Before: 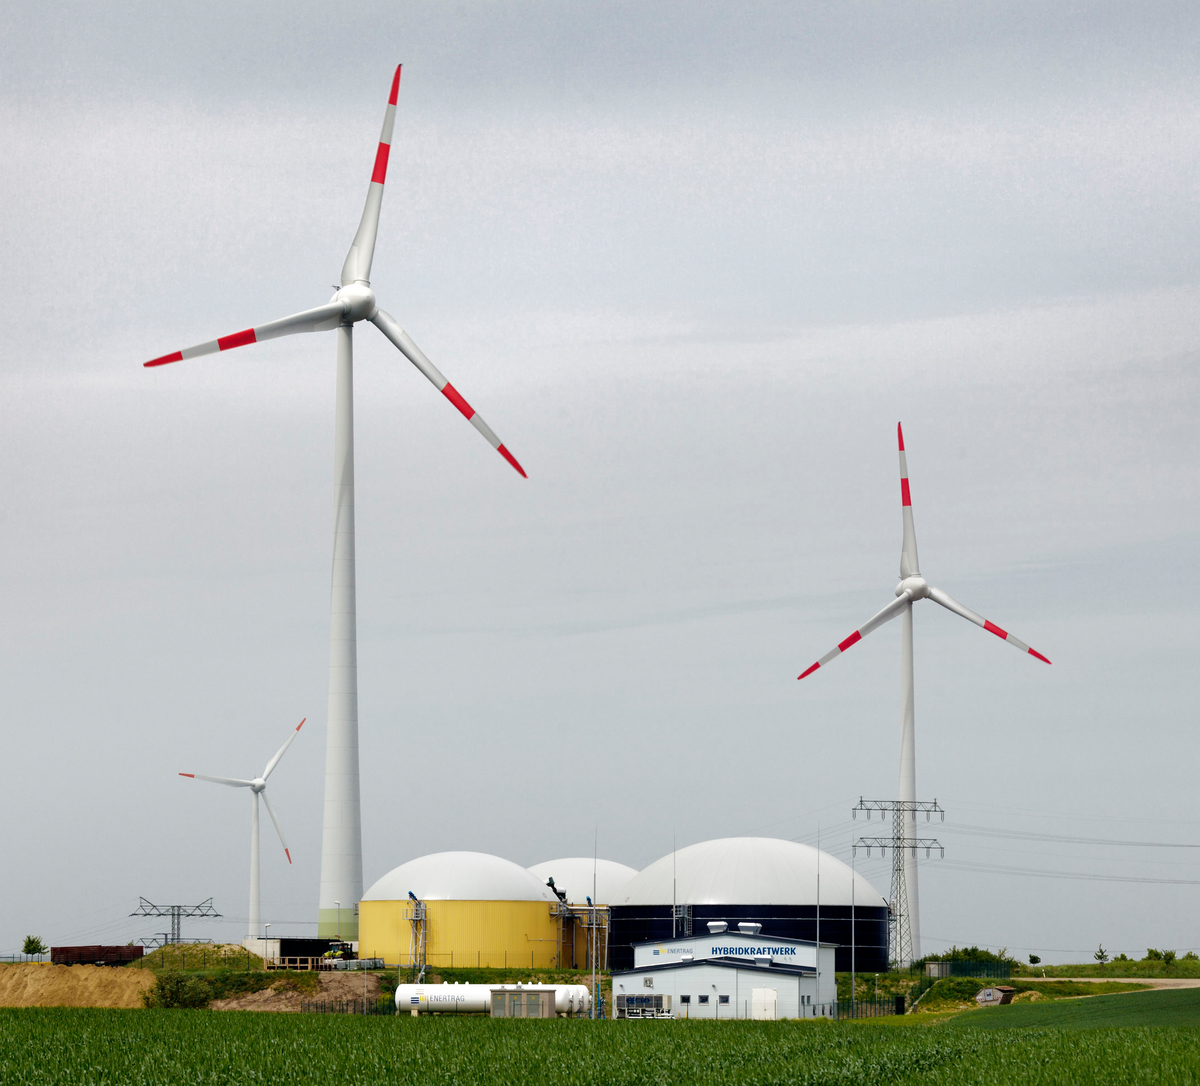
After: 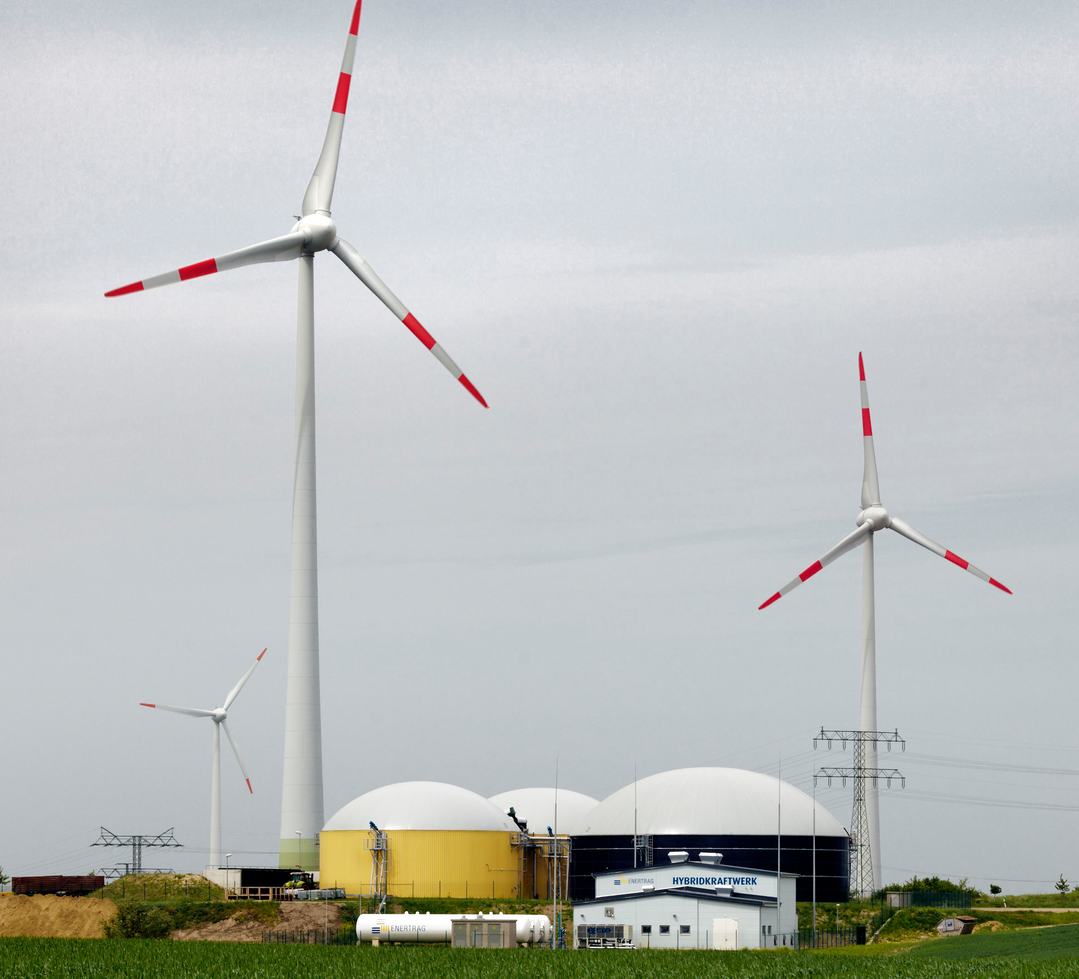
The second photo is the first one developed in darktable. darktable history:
crop: left 3.3%, top 6.495%, right 6.776%, bottom 3.335%
